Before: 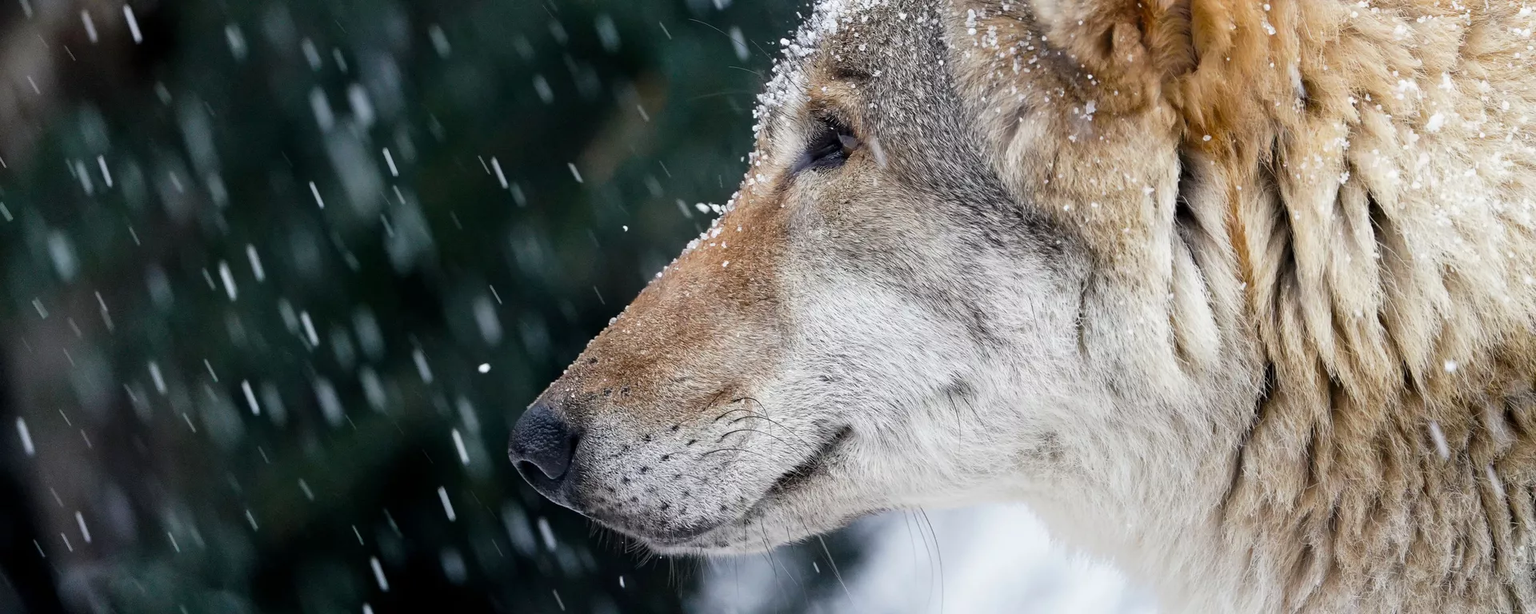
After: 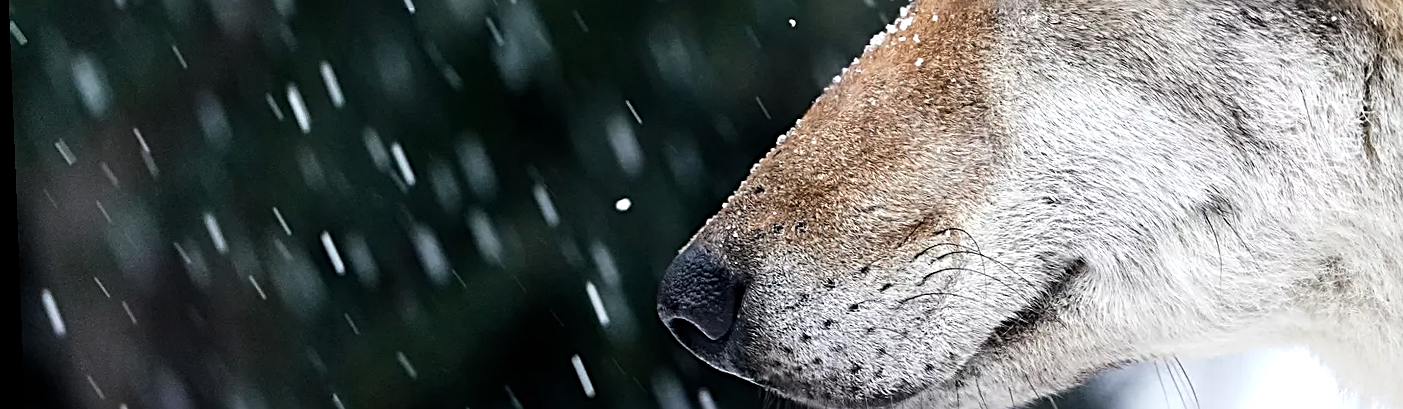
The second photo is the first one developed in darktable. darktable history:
rotate and perspective: rotation -2.29°, automatic cropping off
crop: top 36.498%, right 27.964%, bottom 14.995%
tone equalizer: -8 EV -0.417 EV, -7 EV -0.389 EV, -6 EV -0.333 EV, -5 EV -0.222 EV, -3 EV 0.222 EV, -2 EV 0.333 EV, -1 EV 0.389 EV, +0 EV 0.417 EV, edges refinement/feathering 500, mask exposure compensation -1.57 EV, preserve details no
sharpen: radius 2.817, amount 0.715
